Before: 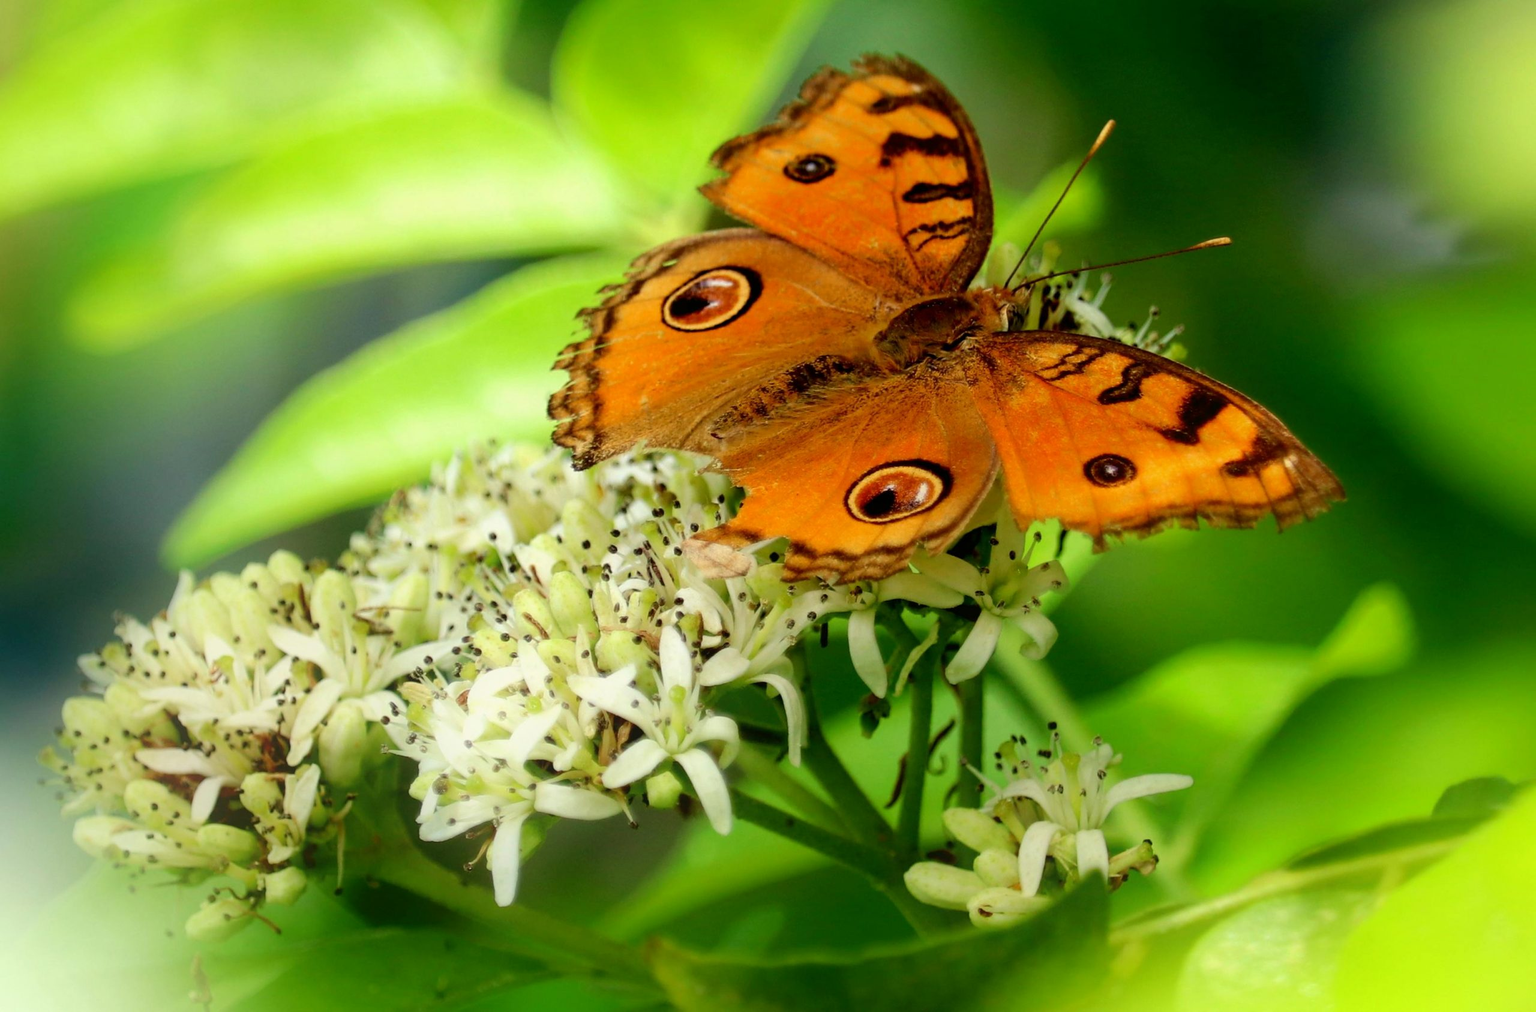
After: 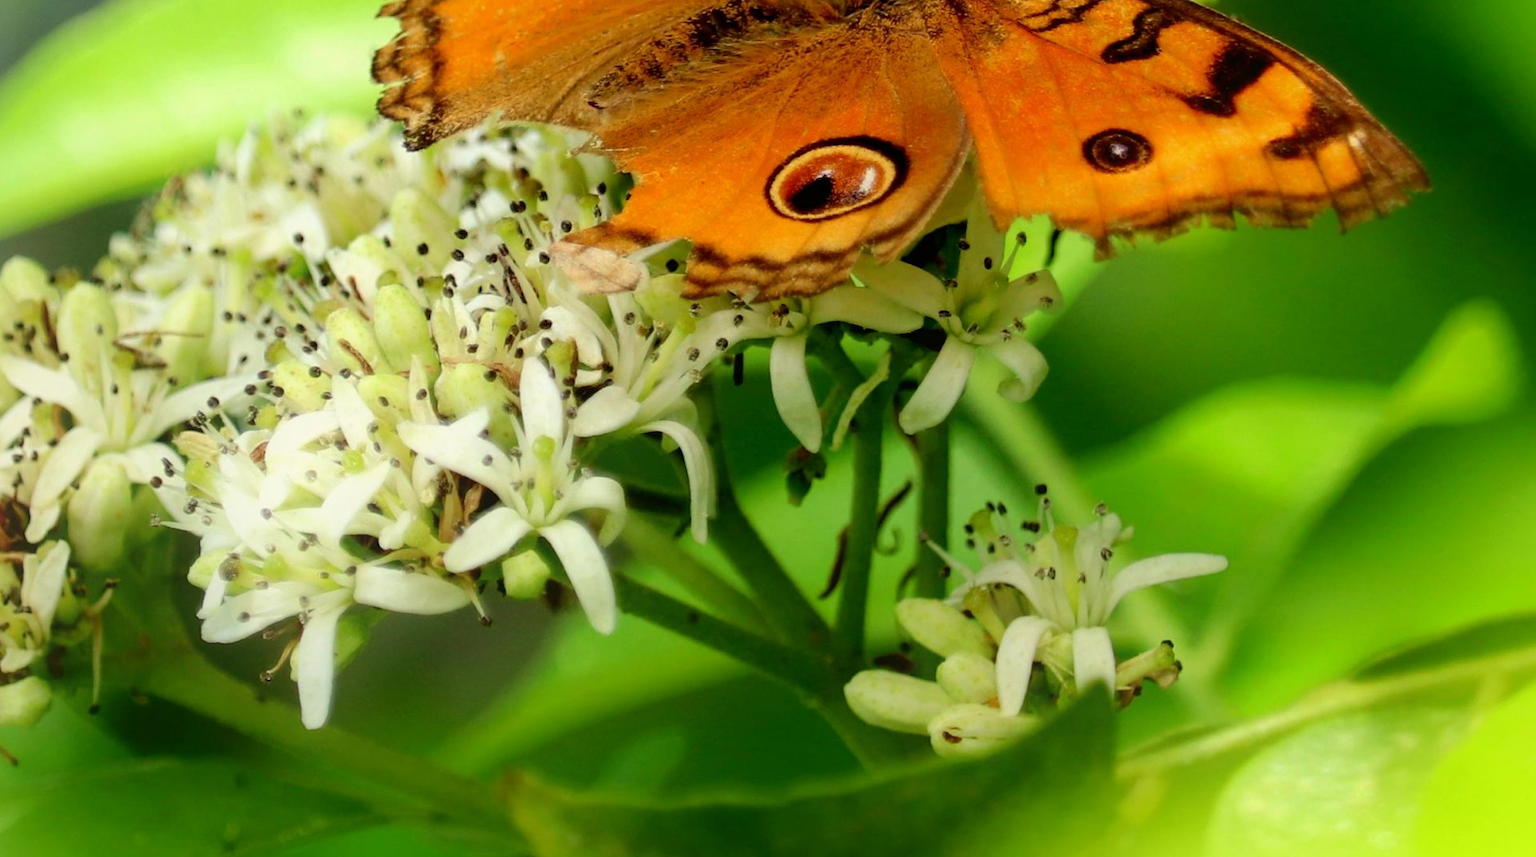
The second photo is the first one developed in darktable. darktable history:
crop and rotate: left 17.46%, top 35.303%, right 7.142%, bottom 0.838%
